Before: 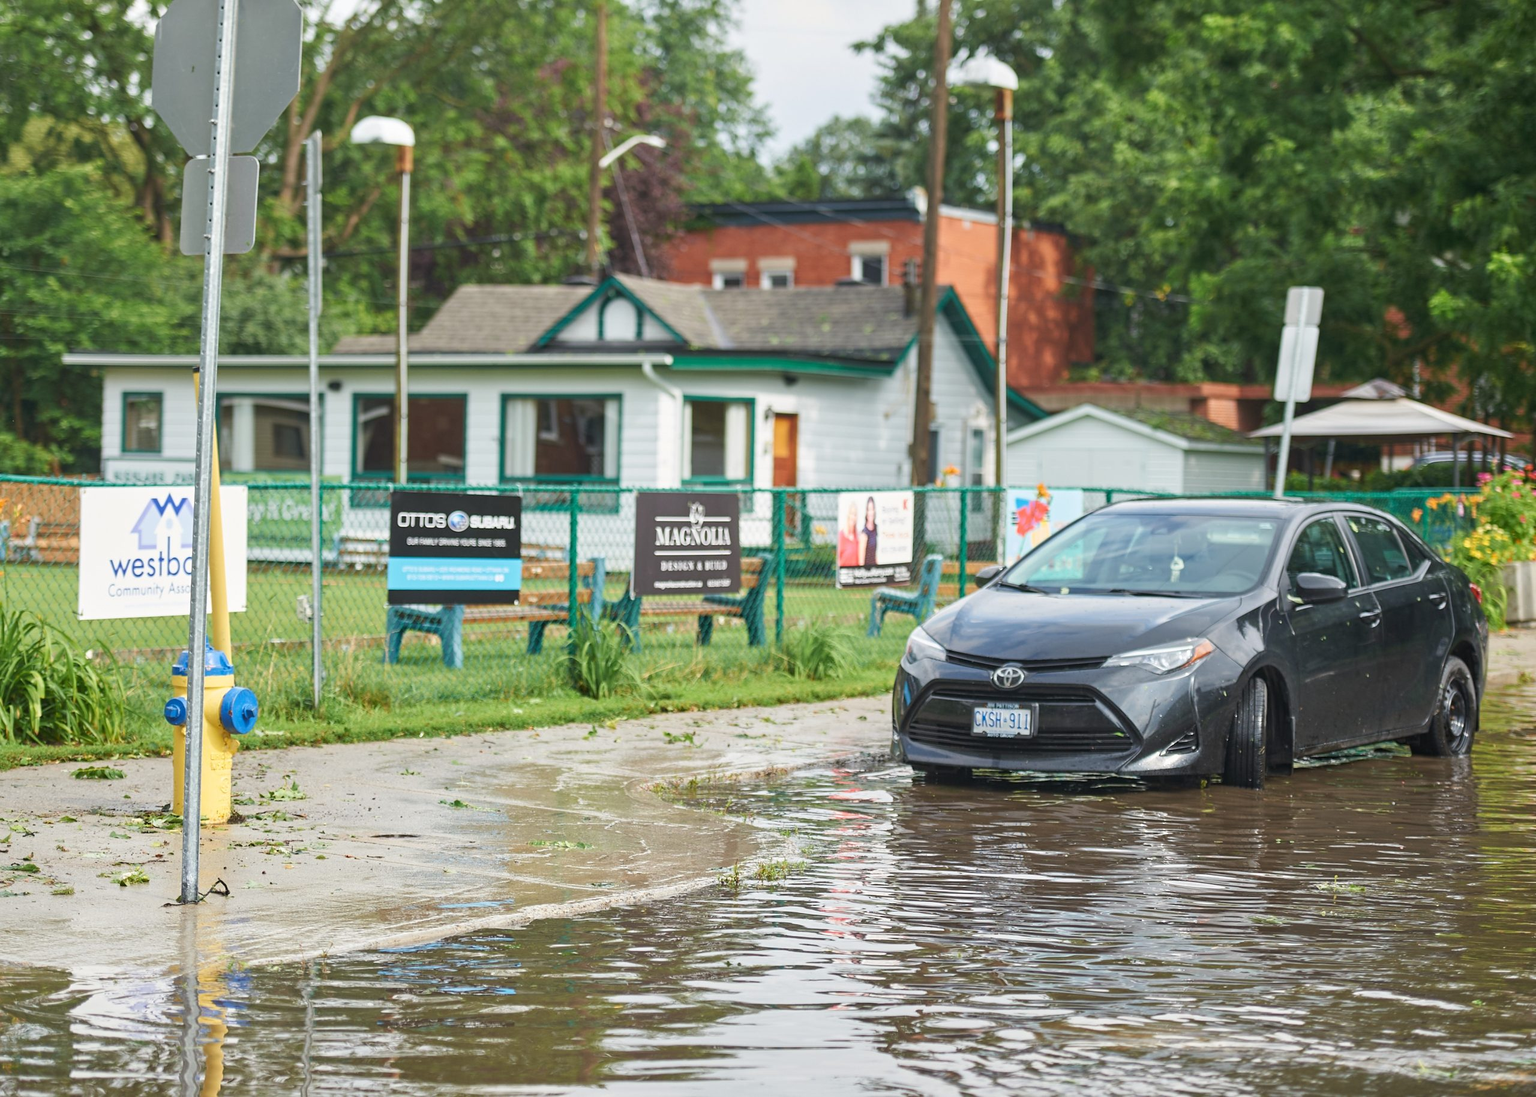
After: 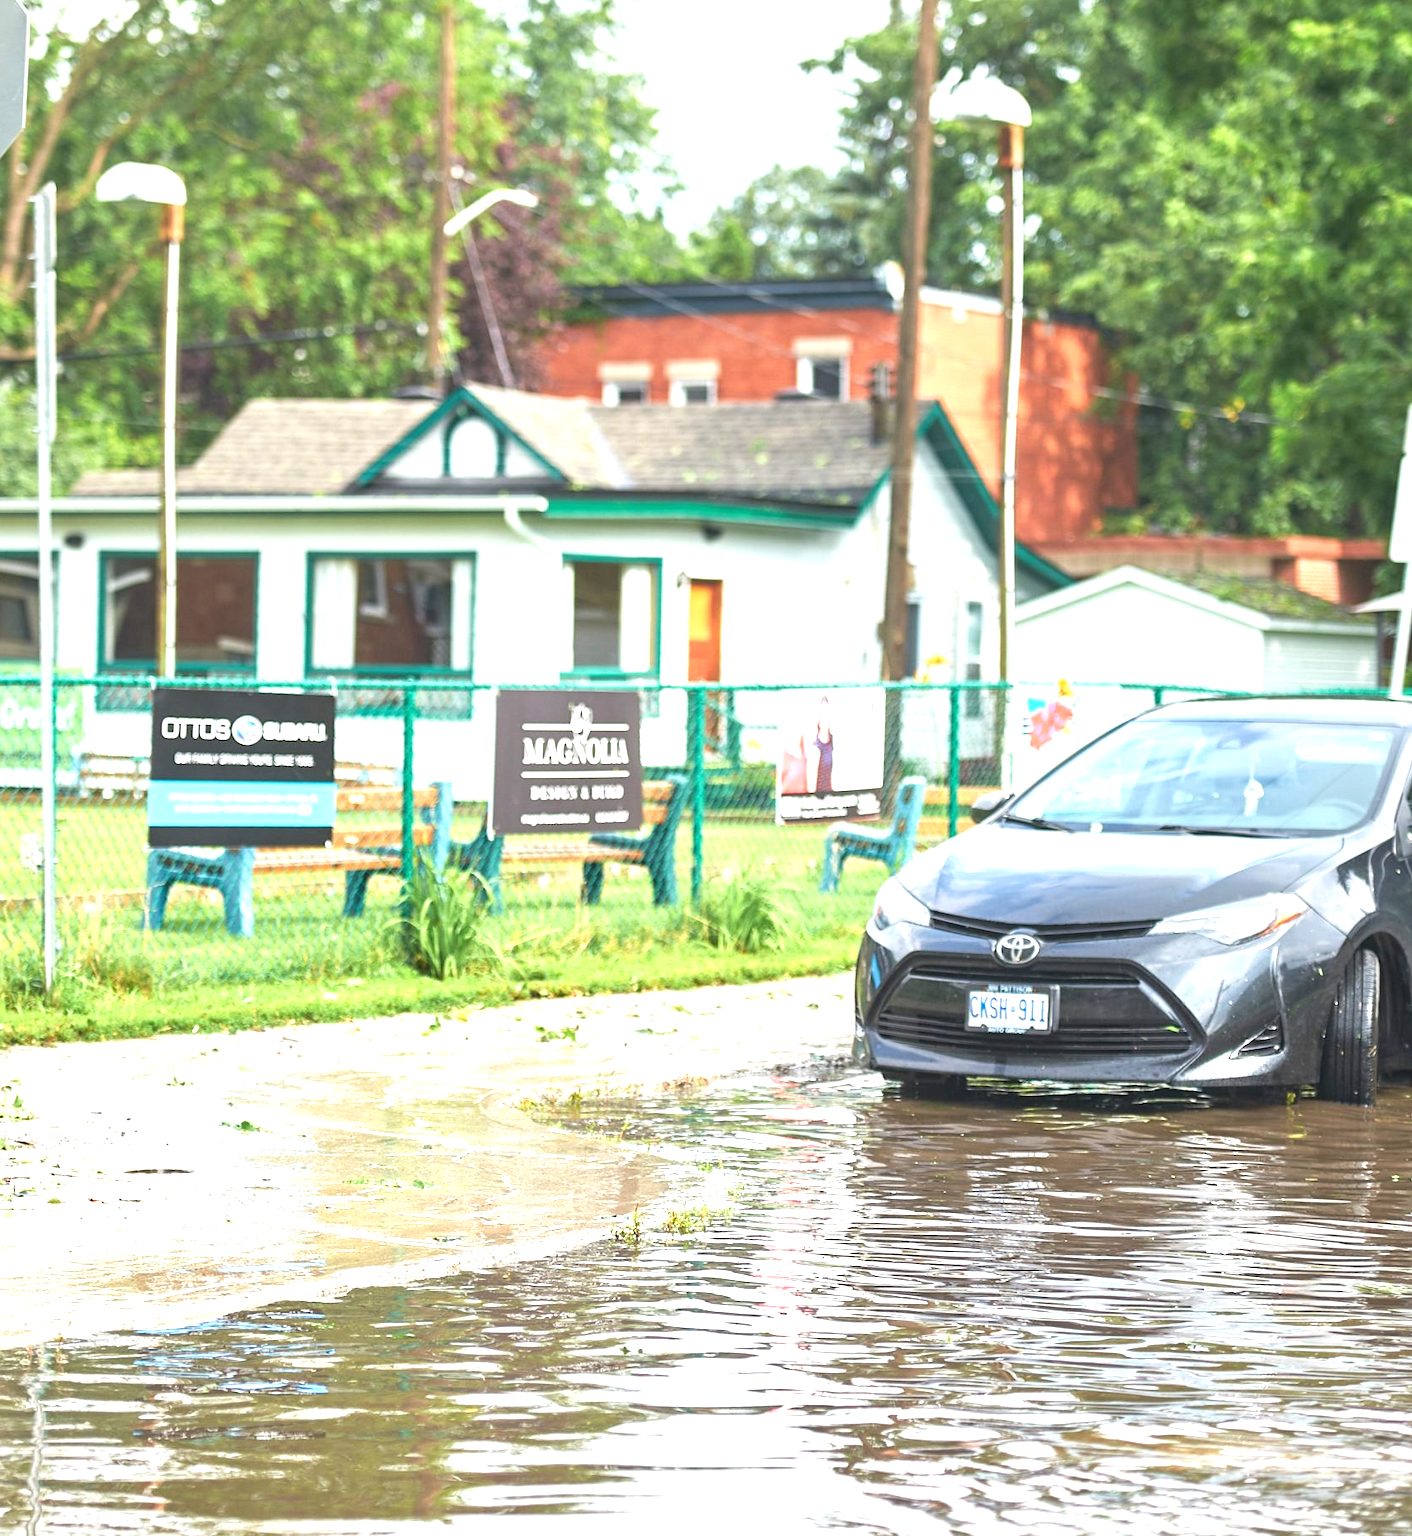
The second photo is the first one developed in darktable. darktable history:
exposure: black level correction 0, exposure 1.276 EV, compensate highlight preservation false
crop and rotate: left 18.397%, right 15.909%
